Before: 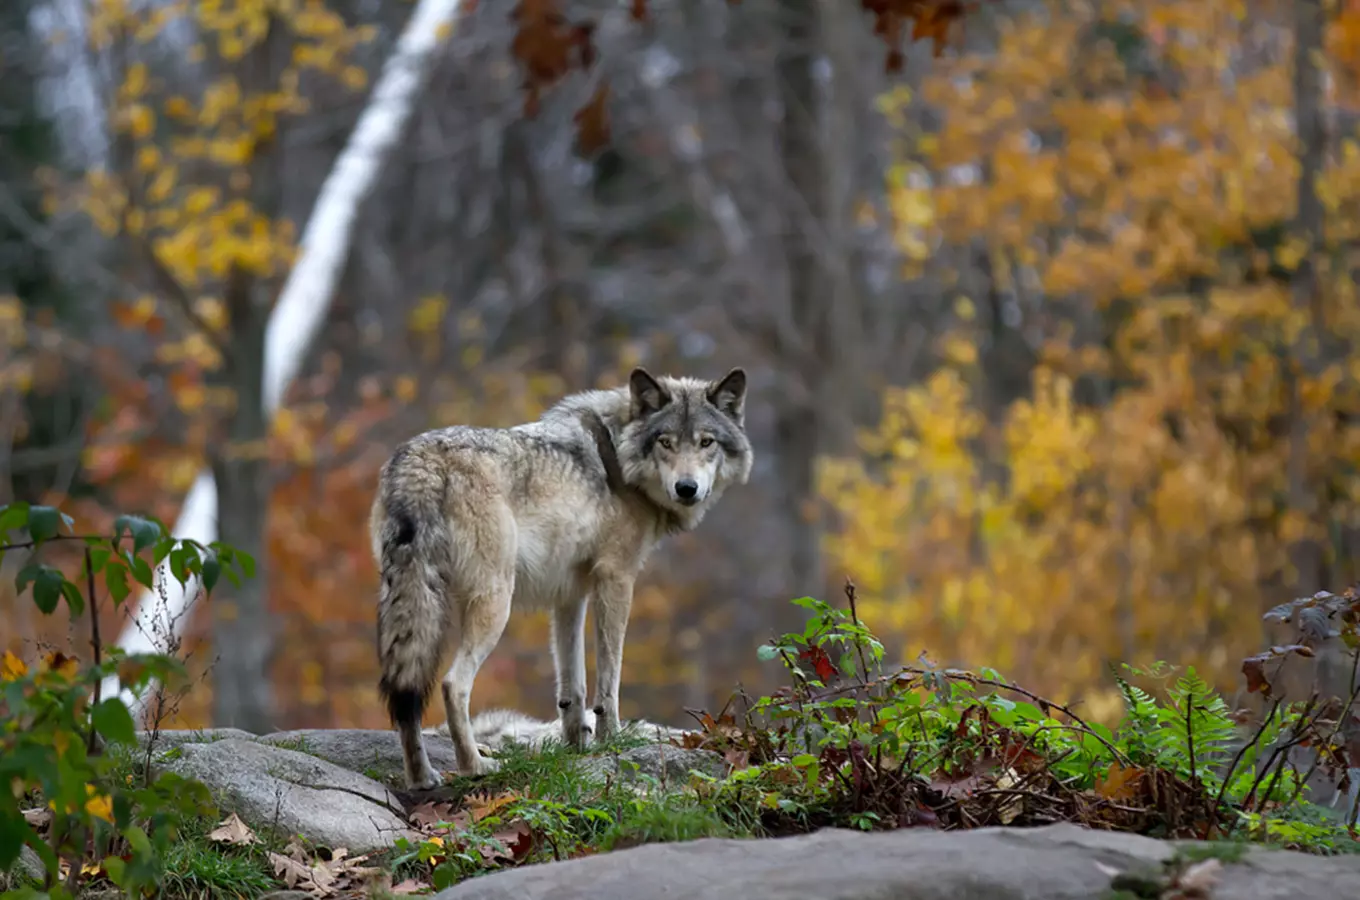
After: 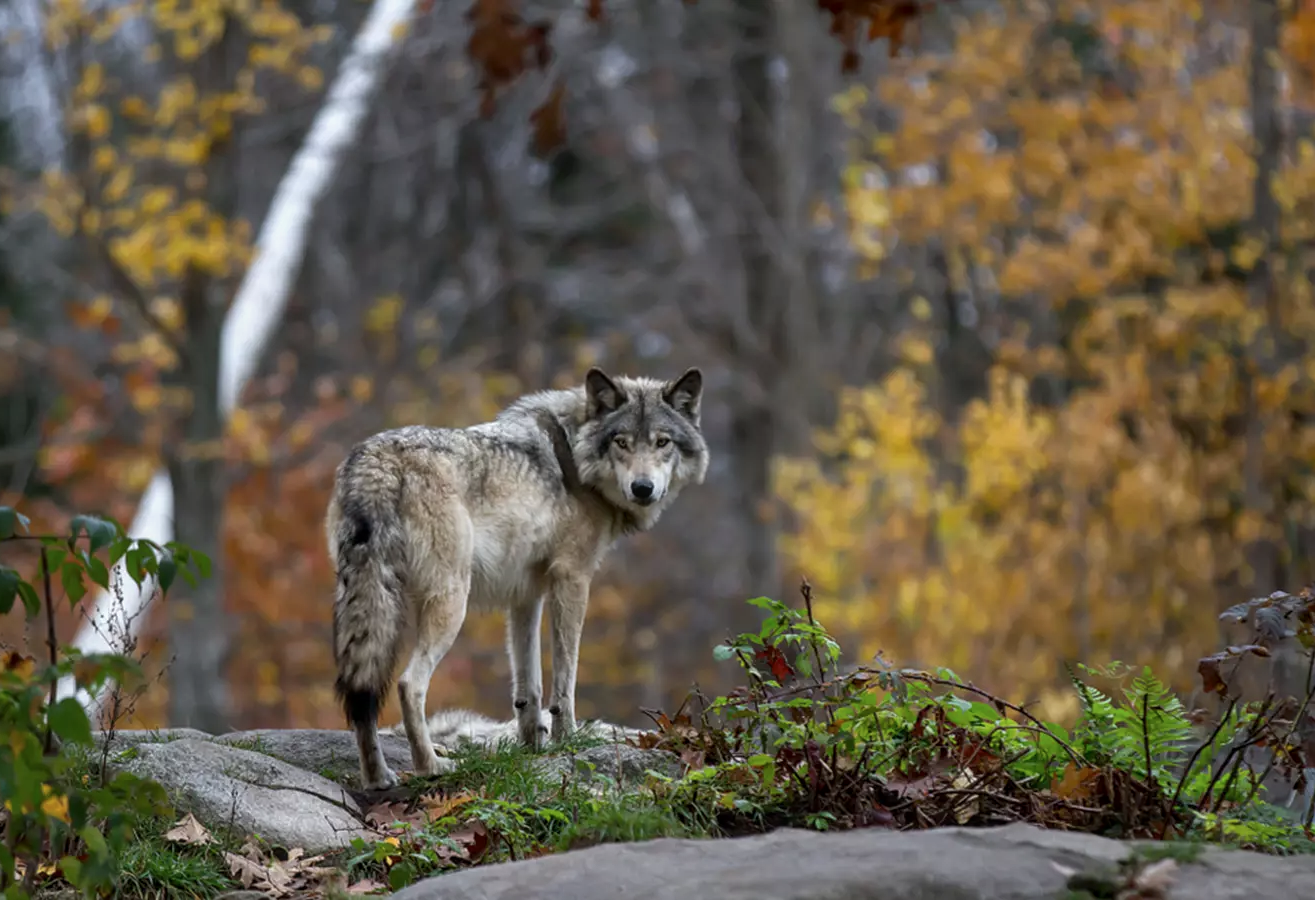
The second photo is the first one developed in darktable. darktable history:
contrast brightness saturation: contrast -0.08, brightness -0.04, saturation -0.11
local contrast: on, module defaults
crop and rotate: left 3.238%
